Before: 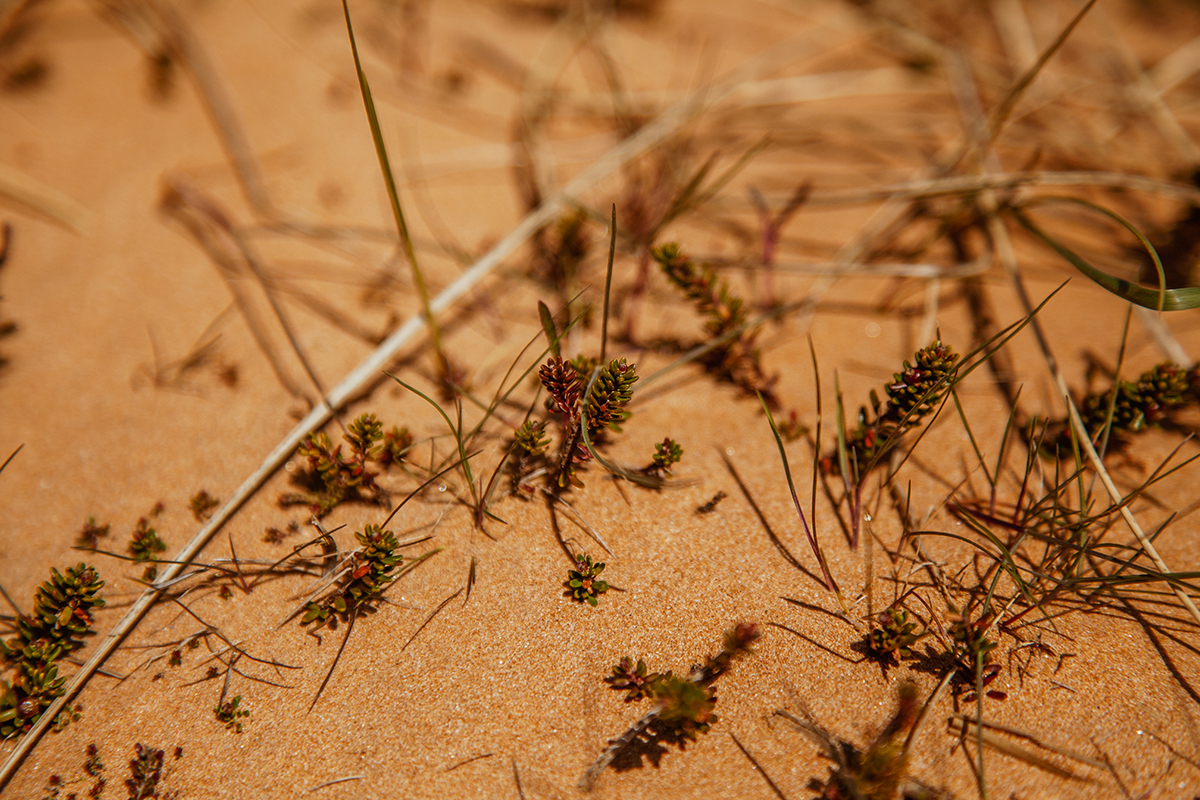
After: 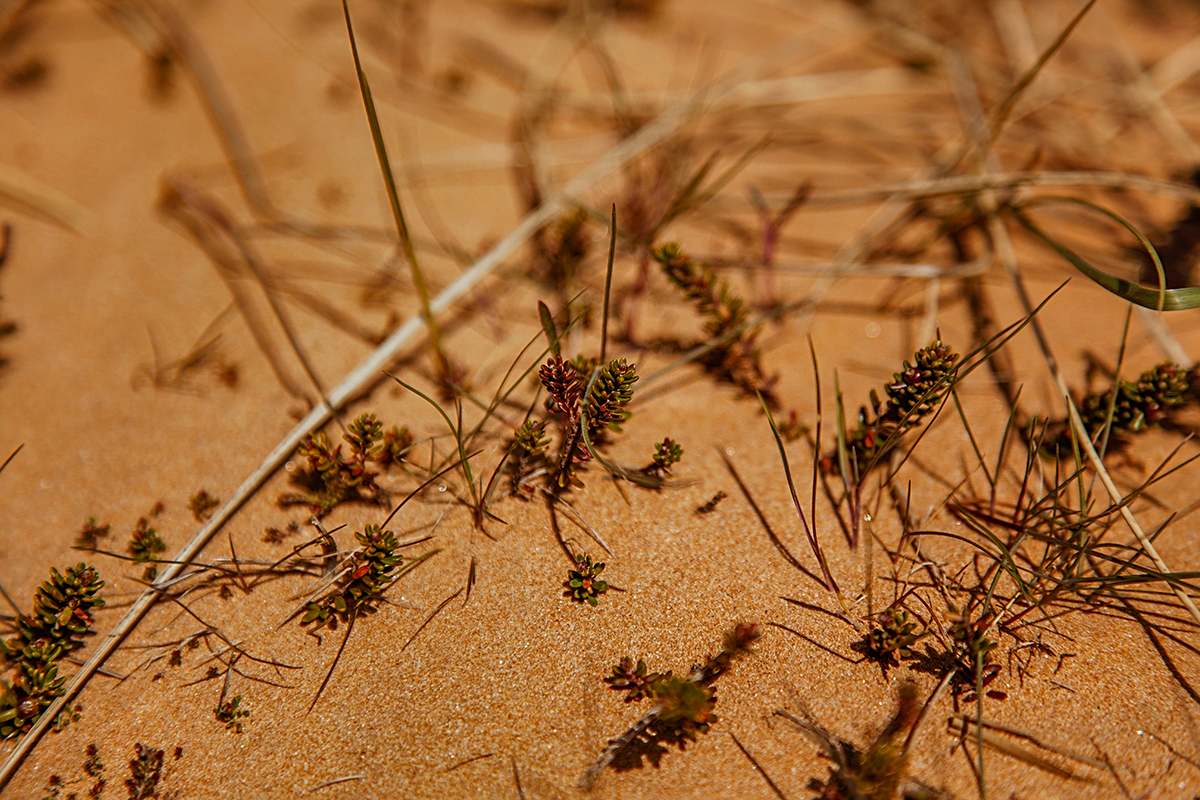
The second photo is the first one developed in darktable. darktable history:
sharpen: radius 2.529, amount 0.323
shadows and highlights: radius 123.98, shadows 100, white point adjustment -3, highlights -100, highlights color adjustment 89.84%, soften with gaussian
